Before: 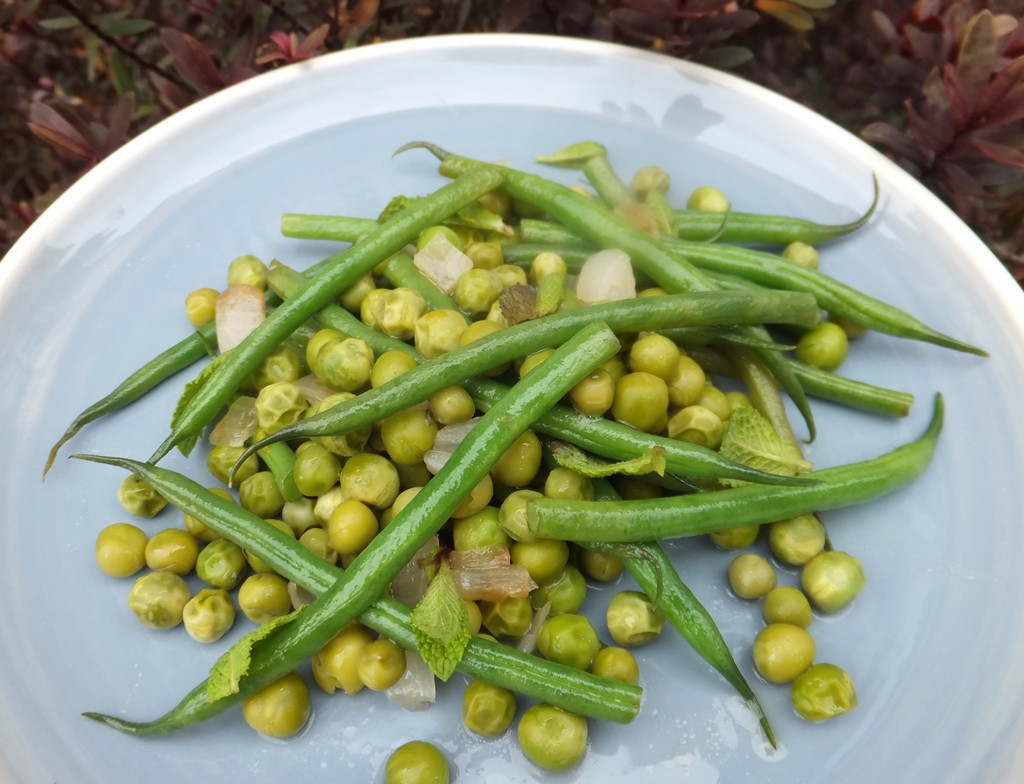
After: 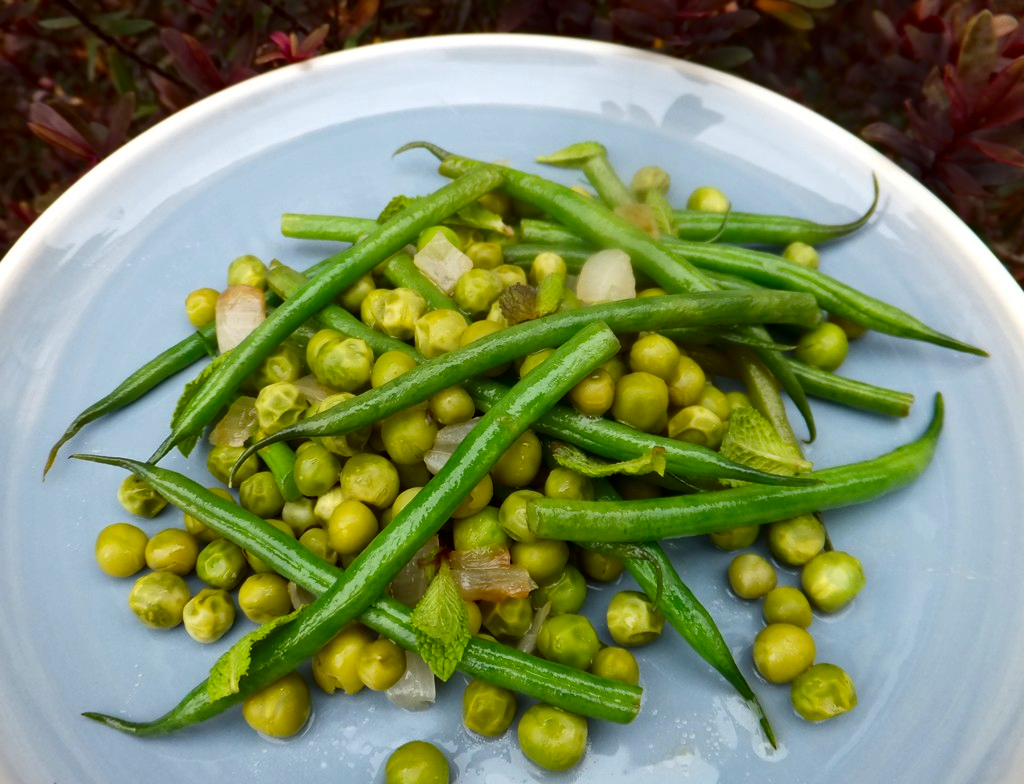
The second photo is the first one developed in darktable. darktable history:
haze removal: compatibility mode true, adaptive false
contrast brightness saturation: contrast 0.12, brightness -0.12, saturation 0.2
